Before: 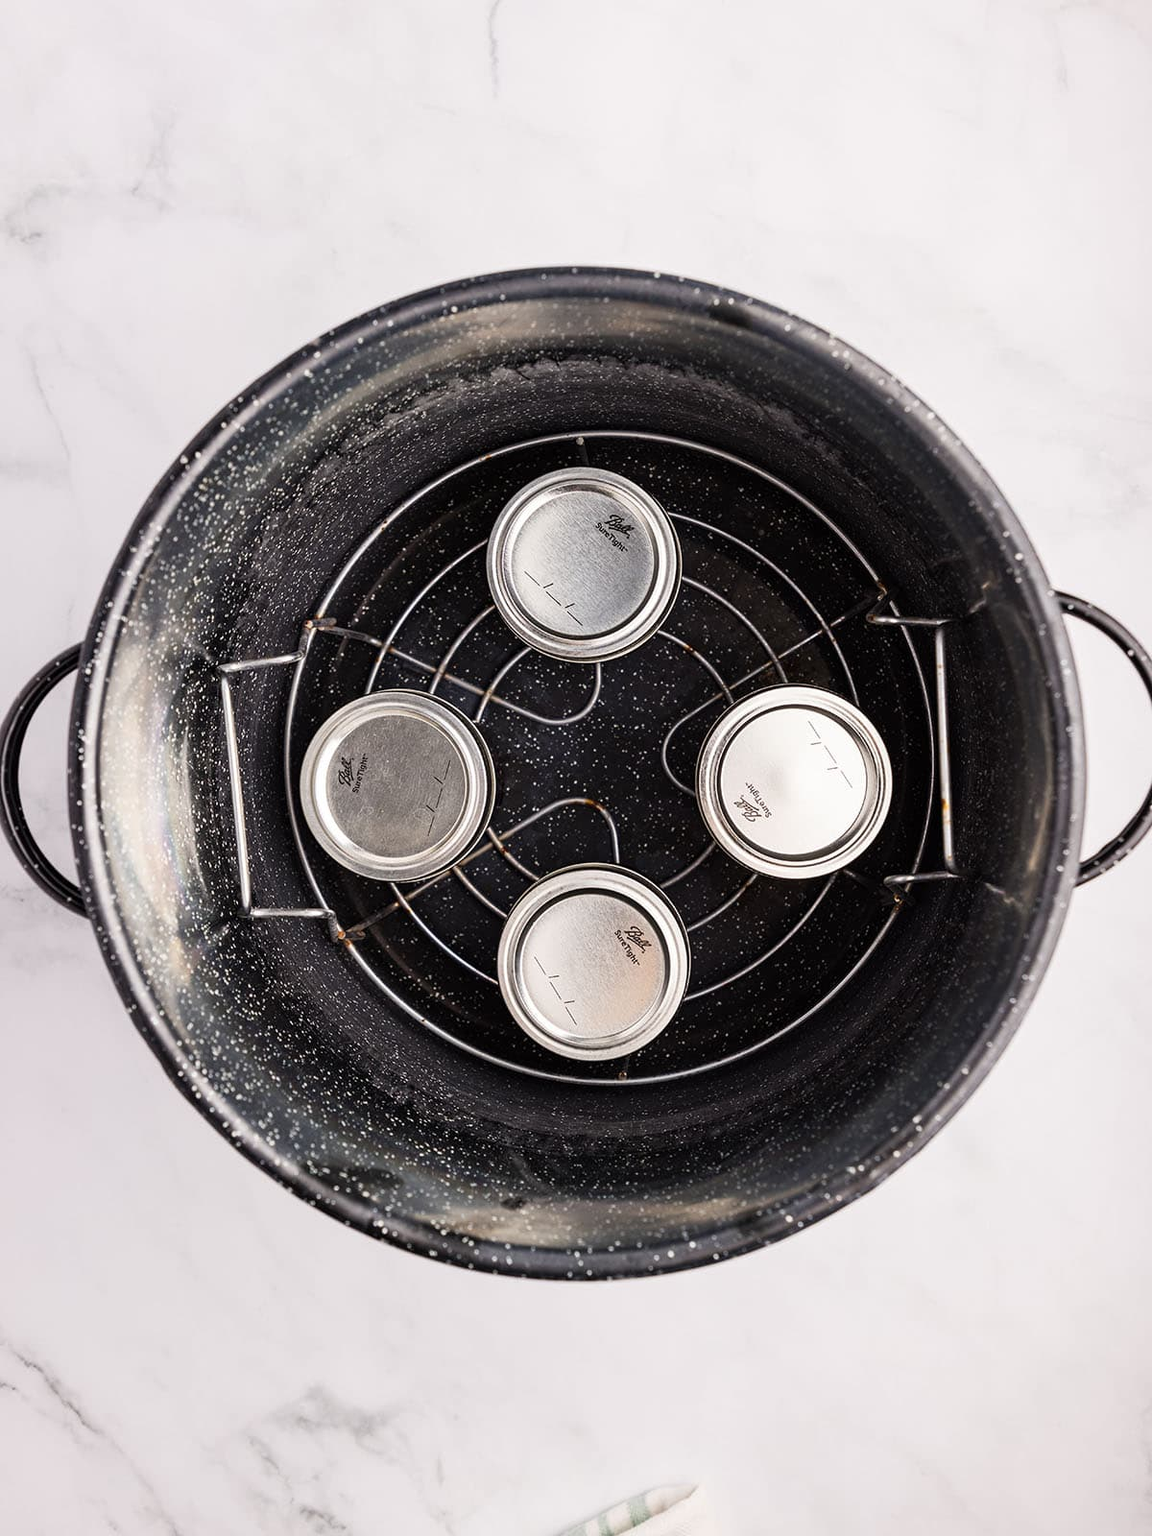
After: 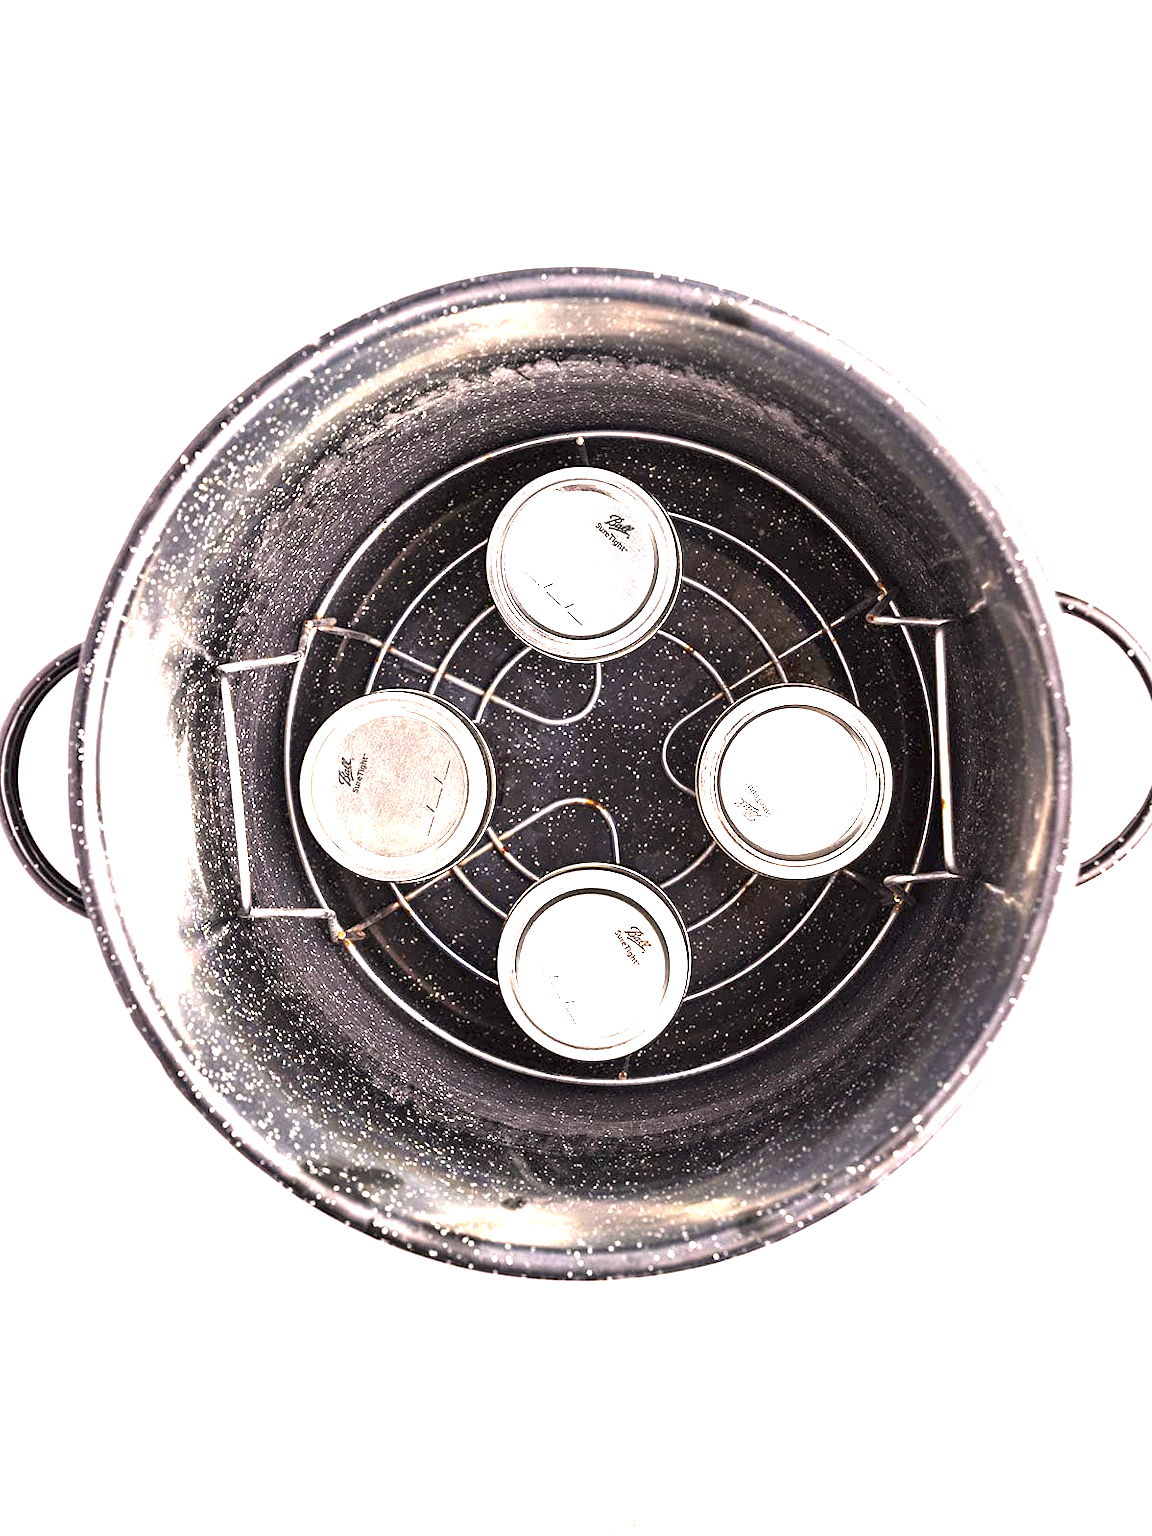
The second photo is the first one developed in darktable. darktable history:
exposure: black level correction 0, exposure 2.138 EV, compensate exposure bias true, compensate highlight preservation false
color correction: highlights a* 5.81, highlights b* 4.84
